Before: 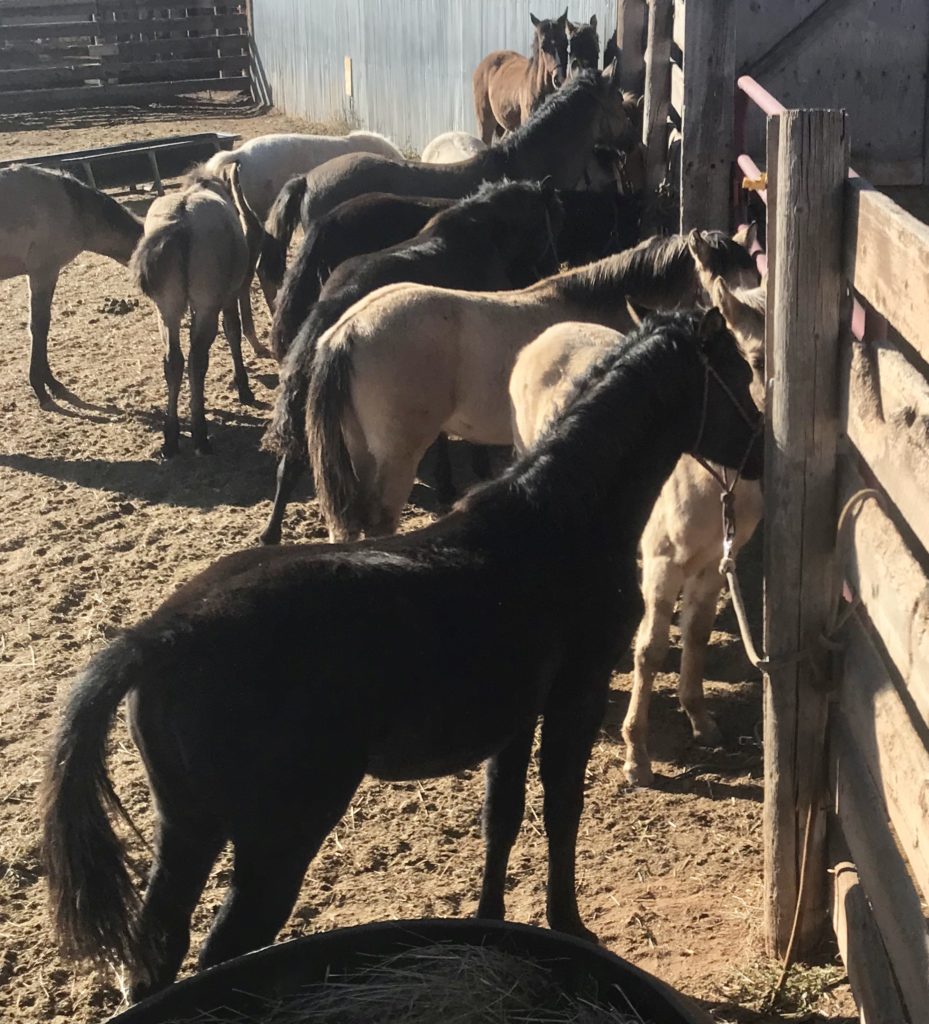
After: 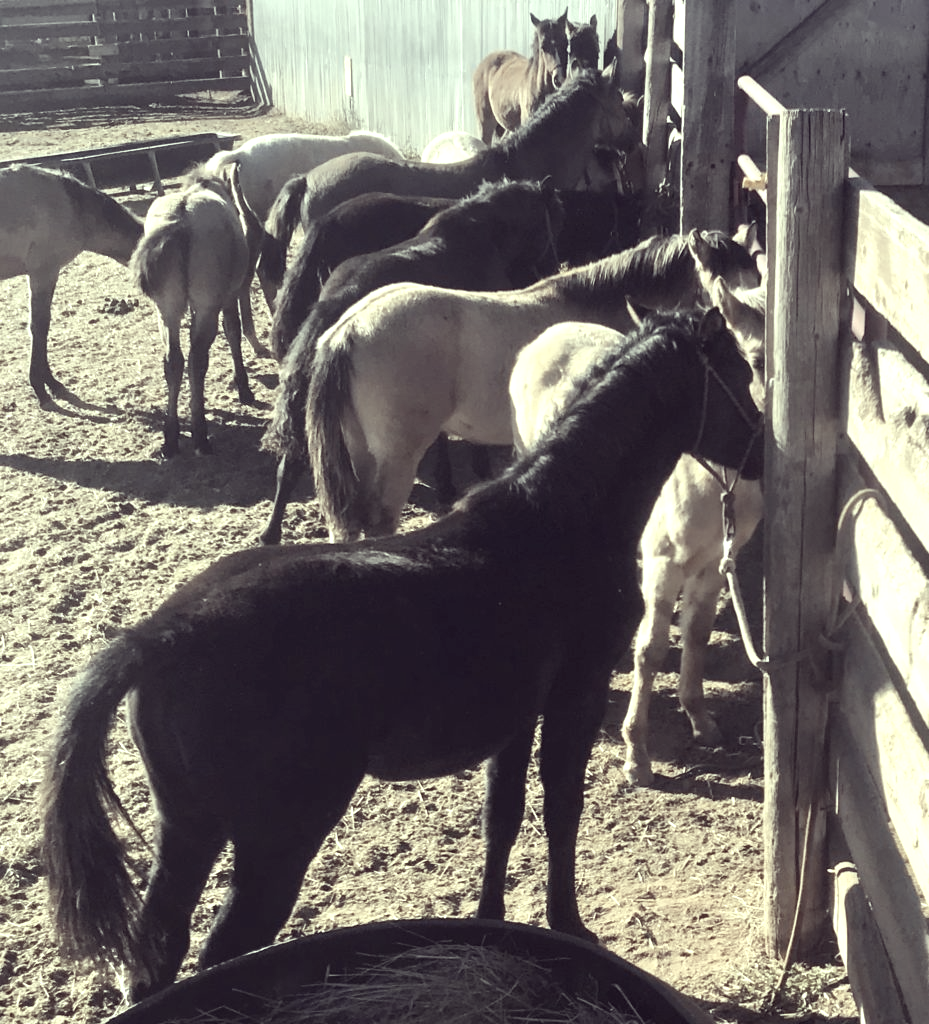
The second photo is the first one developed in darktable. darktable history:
white balance: emerald 1
exposure: black level correction 0, exposure 0.7 EV, compensate exposure bias true, compensate highlight preservation false
color correction: highlights a* -20.17, highlights b* 20.27, shadows a* 20.03, shadows b* -20.46, saturation 0.43
